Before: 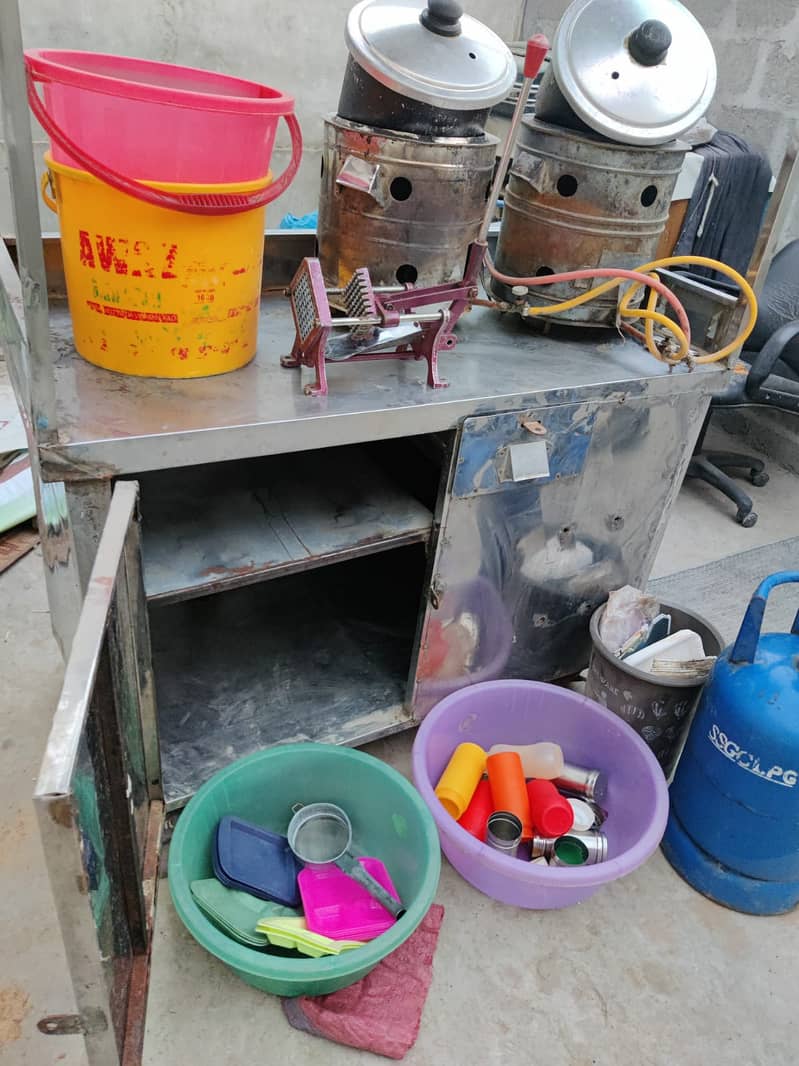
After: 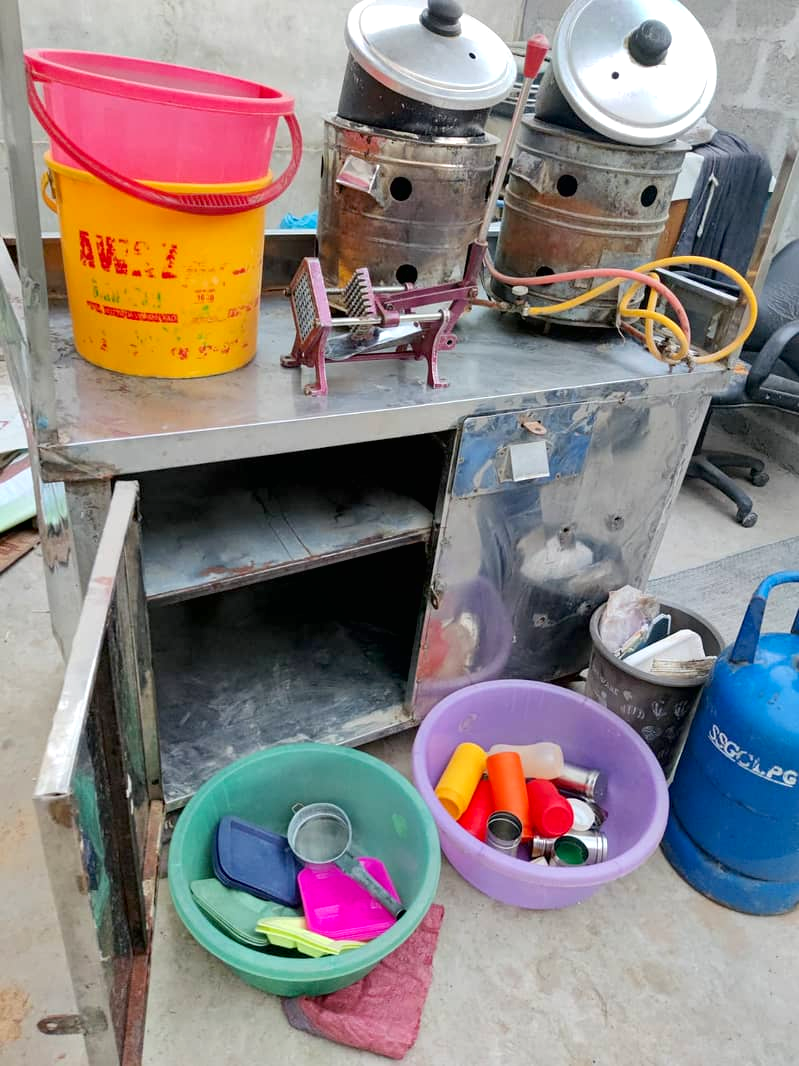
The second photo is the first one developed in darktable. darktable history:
contrast brightness saturation: contrast -0.015, brightness -0.007, saturation 0.04
exposure: black level correction 0.005, exposure 0.284 EV, compensate highlight preservation false
